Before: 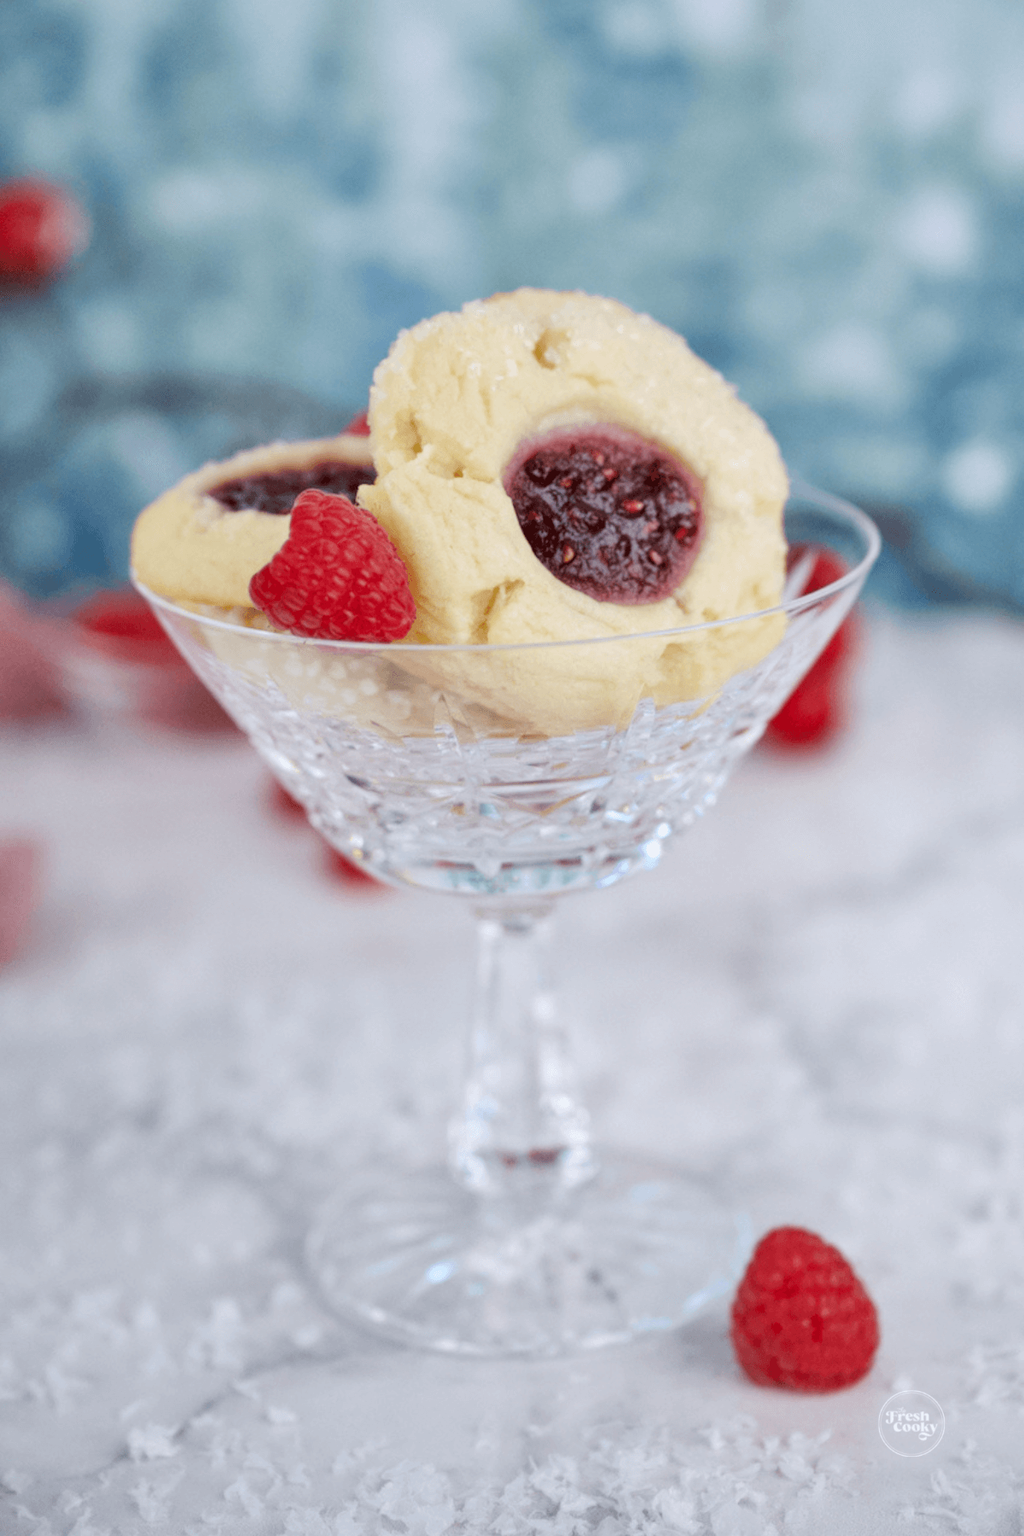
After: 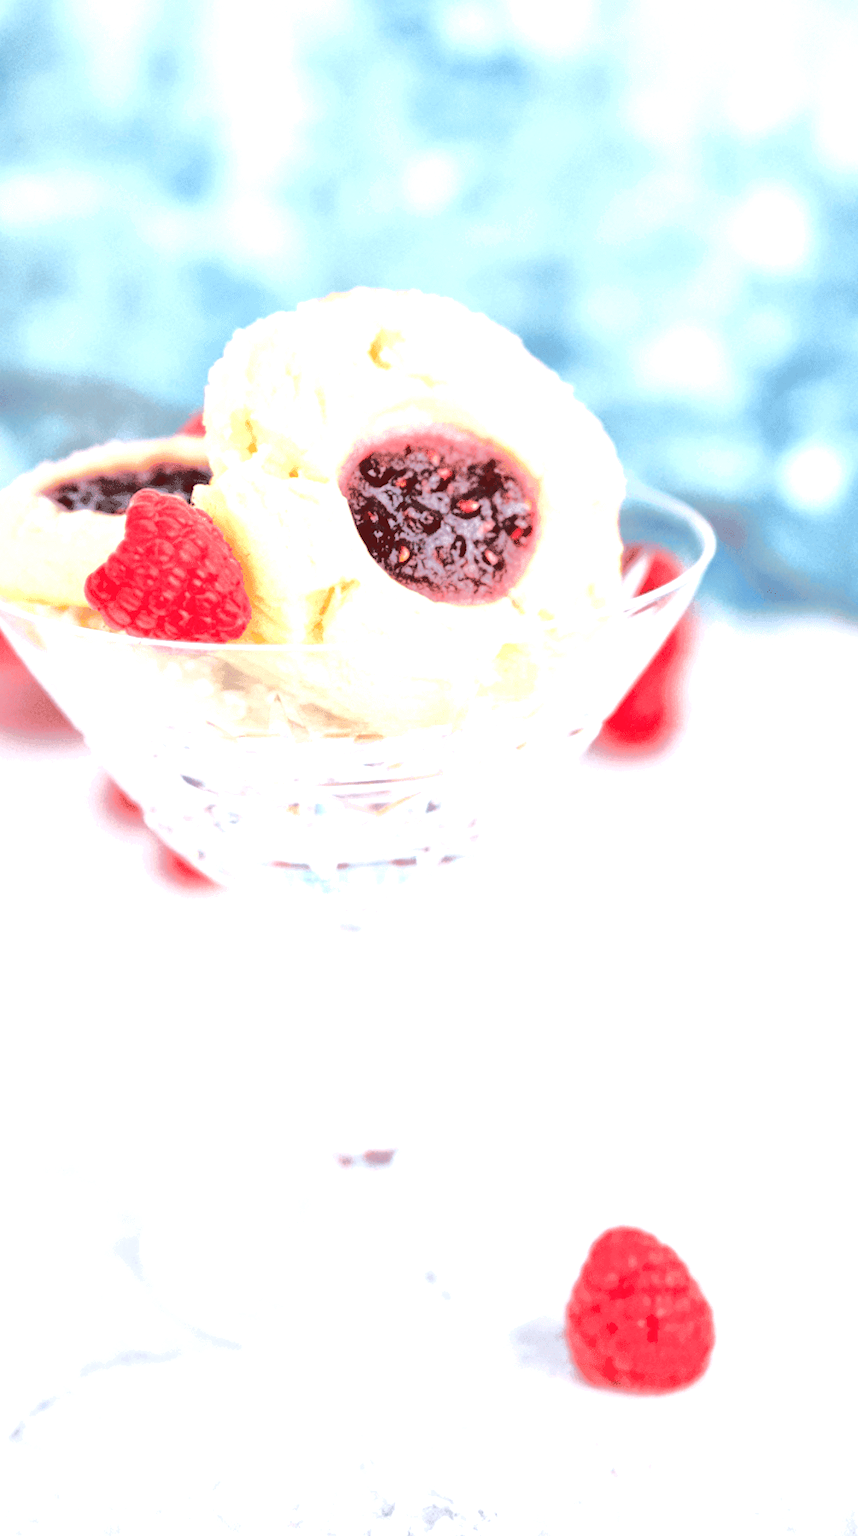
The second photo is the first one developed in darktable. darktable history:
exposure: black level correction 0, exposure 1.199 EV, compensate highlight preservation false
crop: left 16.127%
base curve: curves: ch0 [(0.065, 0.026) (0.236, 0.358) (0.53, 0.546) (0.777, 0.841) (0.924, 0.992)], preserve colors average RGB
